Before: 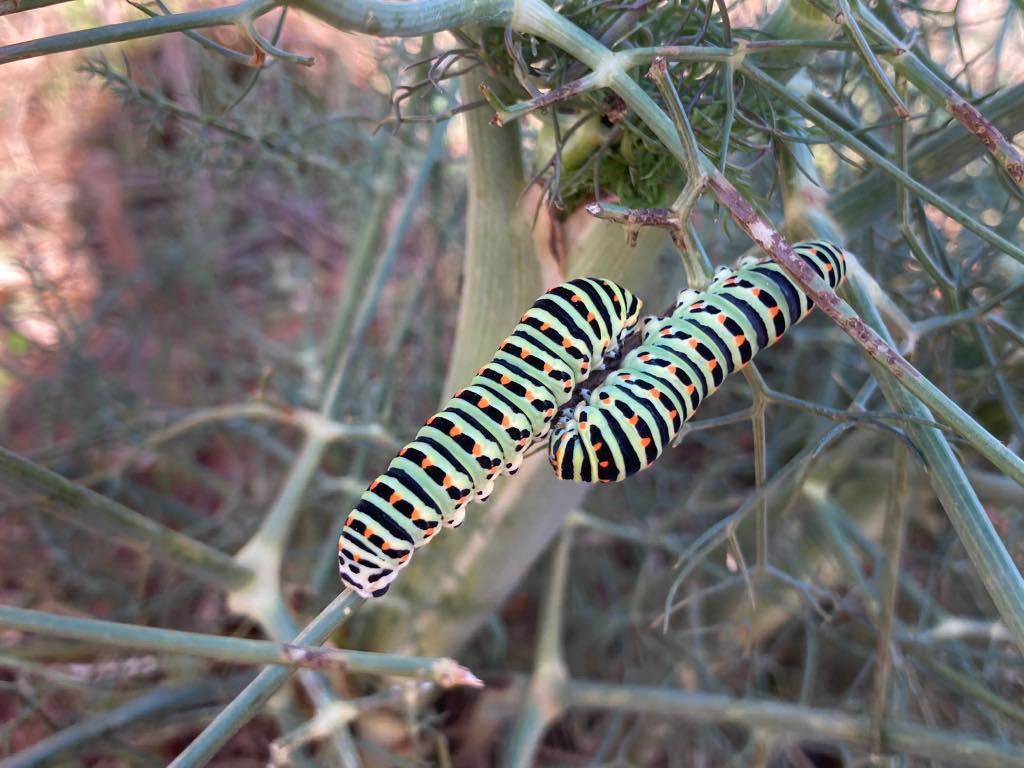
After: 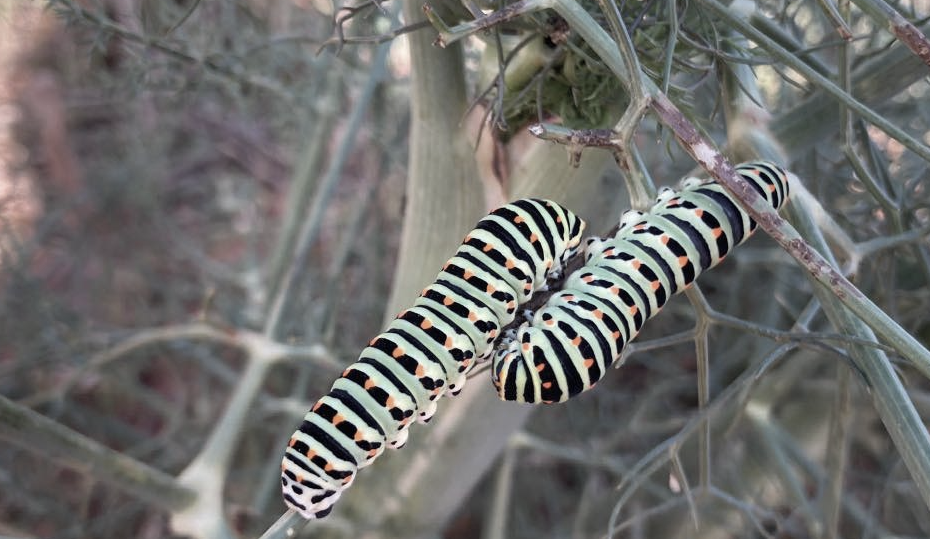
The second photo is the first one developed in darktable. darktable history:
crop: left 5.596%, top 10.314%, right 3.534%, bottom 19.395%
color zones: curves: ch1 [(0, 0.292) (0.001, 0.292) (0.2, 0.264) (0.4, 0.248) (0.6, 0.248) (0.8, 0.264) (0.999, 0.292) (1, 0.292)]
